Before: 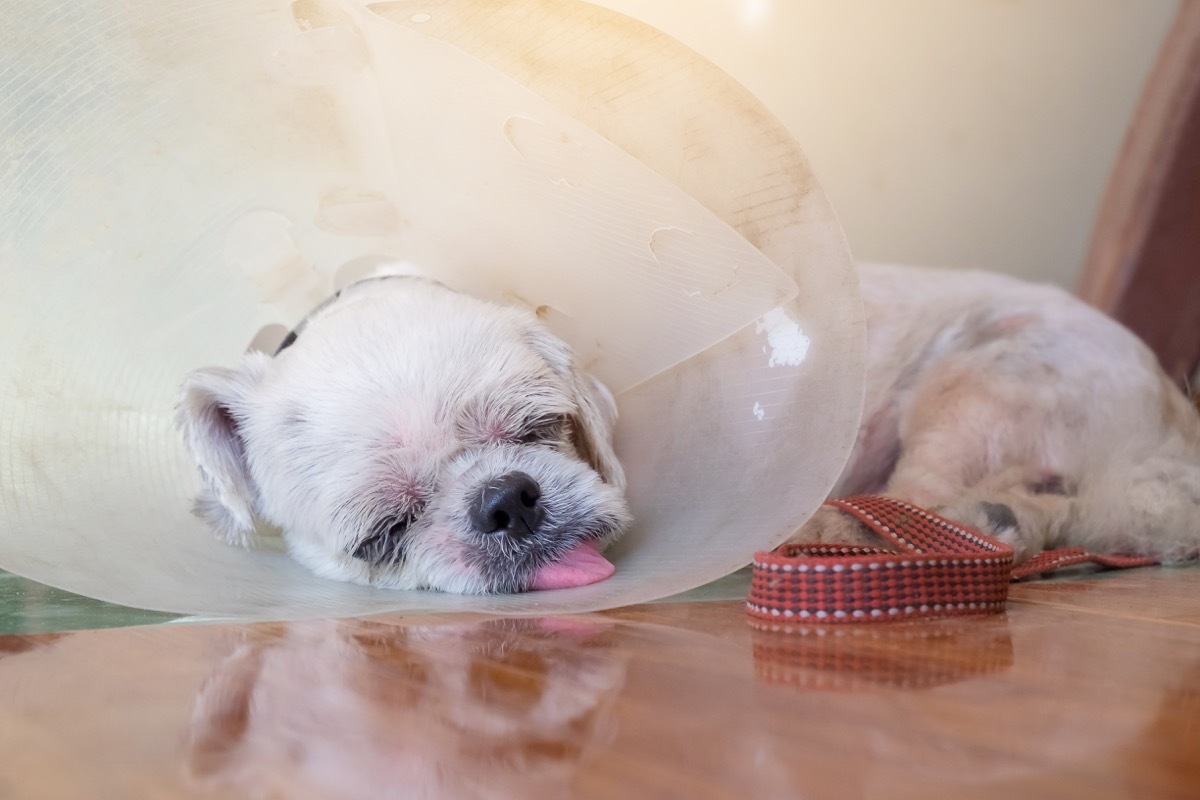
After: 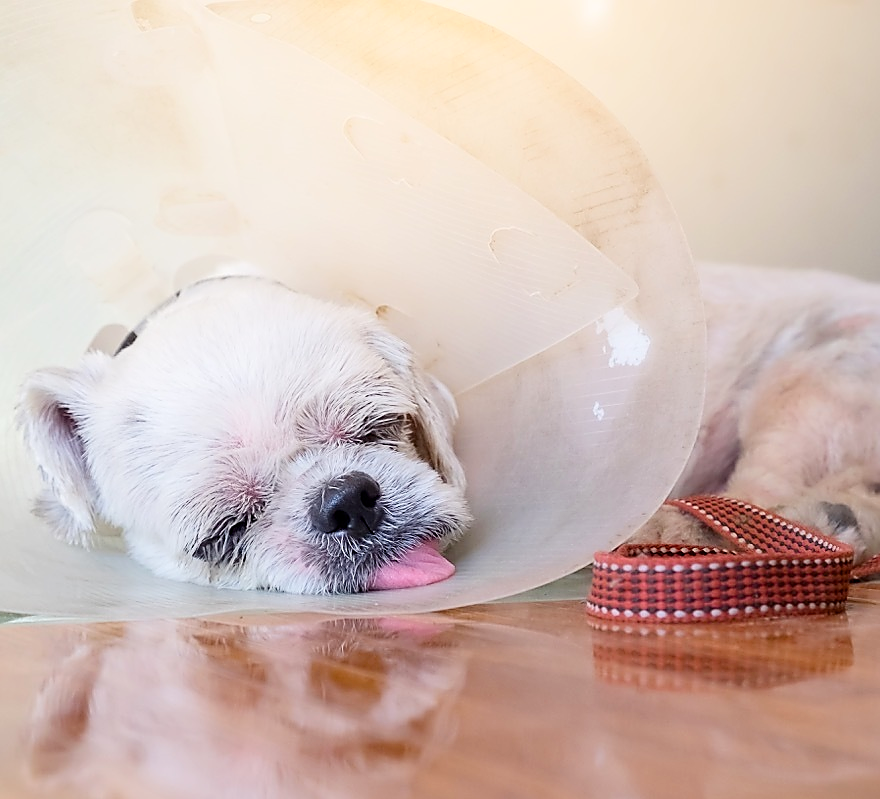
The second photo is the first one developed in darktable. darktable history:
sharpen: radius 1.37, amount 1.233, threshold 0.704
color balance rgb: perceptual saturation grading › global saturation 15.228%, perceptual saturation grading › highlights -18.931%, perceptual saturation grading › shadows 20.39%
crop: left 13.4%, right 13.262%
tone curve: curves: ch0 [(0, 0) (0.004, 0.001) (0.133, 0.112) (0.325, 0.362) (0.832, 0.893) (1, 1)], color space Lab, independent channels, preserve colors none
